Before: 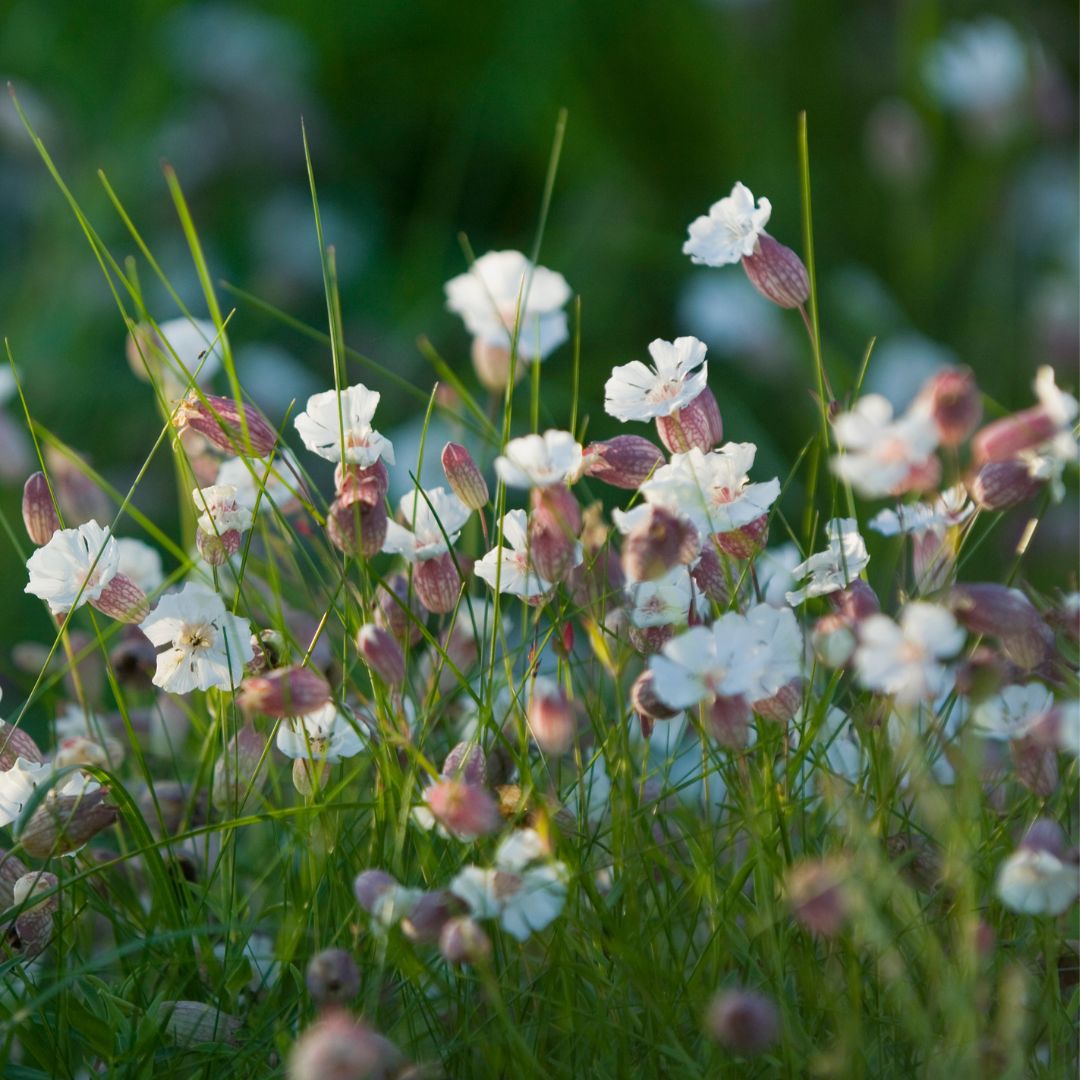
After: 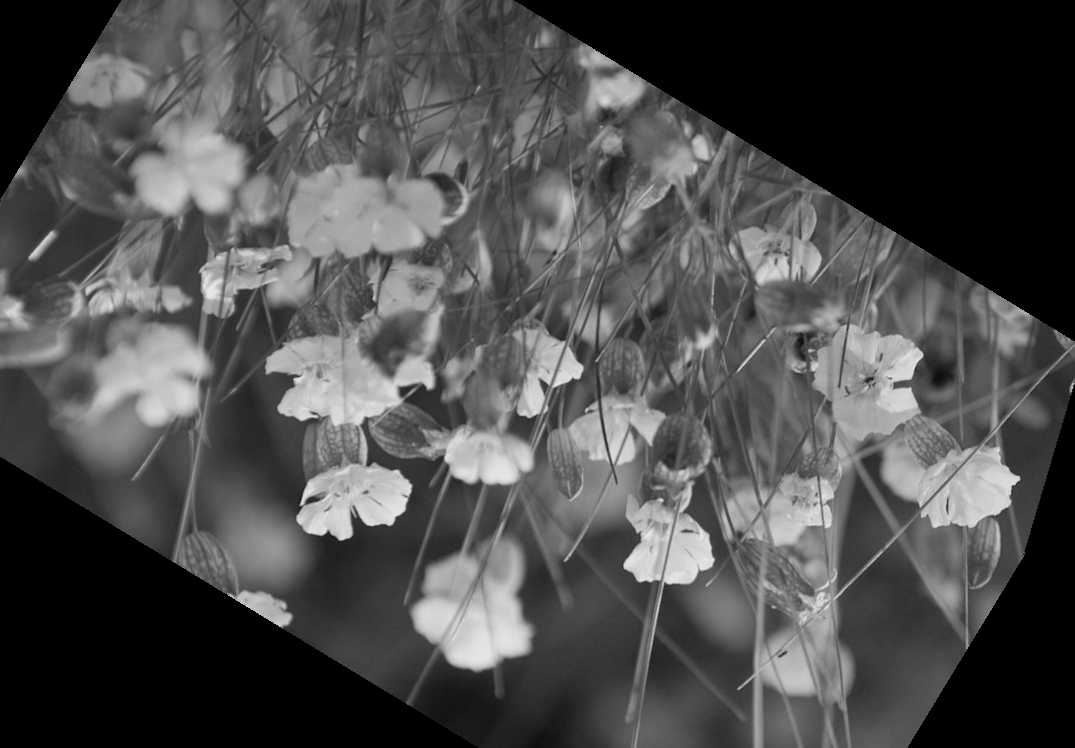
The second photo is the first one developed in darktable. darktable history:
crop and rotate: angle 148.68°, left 9.111%, top 15.603%, right 4.588%, bottom 17.041%
rotate and perspective: rotation -14.8°, crop left 0.1, crop right 0.903, crop top 0.25, crop bottom 0.748
monochrome: a -92.57, b 58.91
